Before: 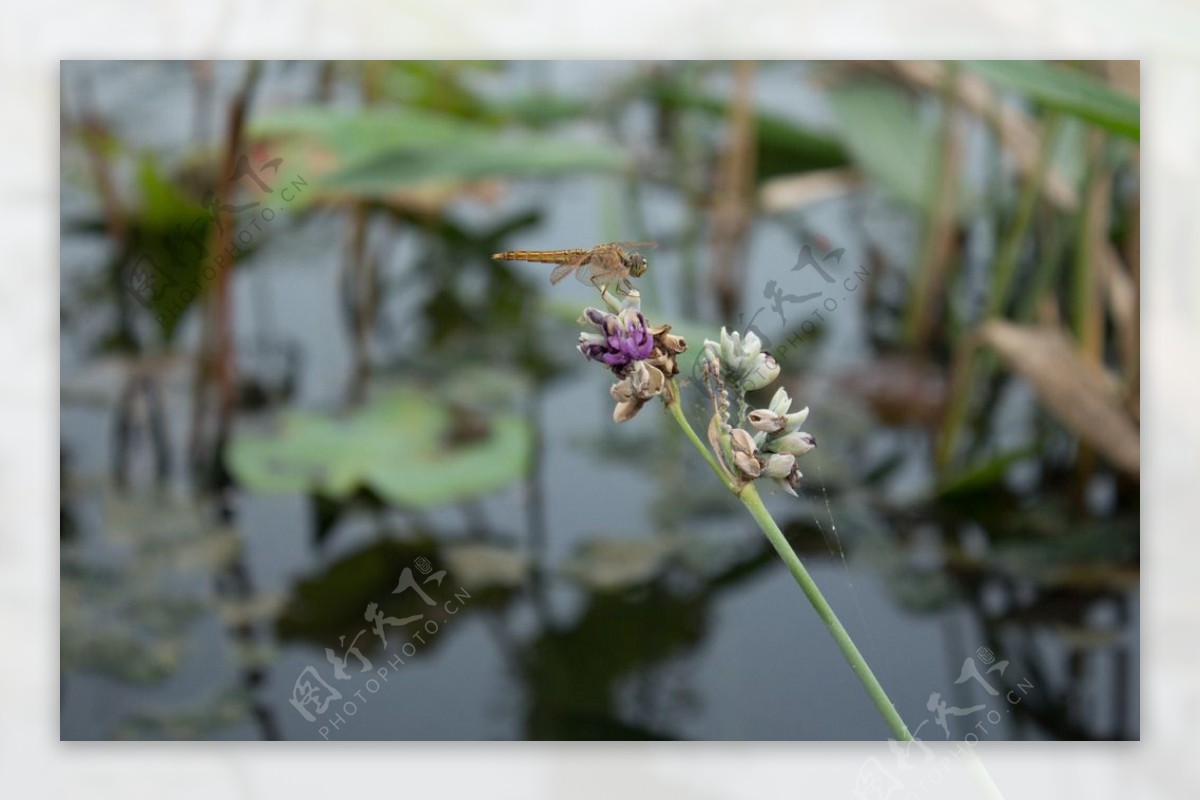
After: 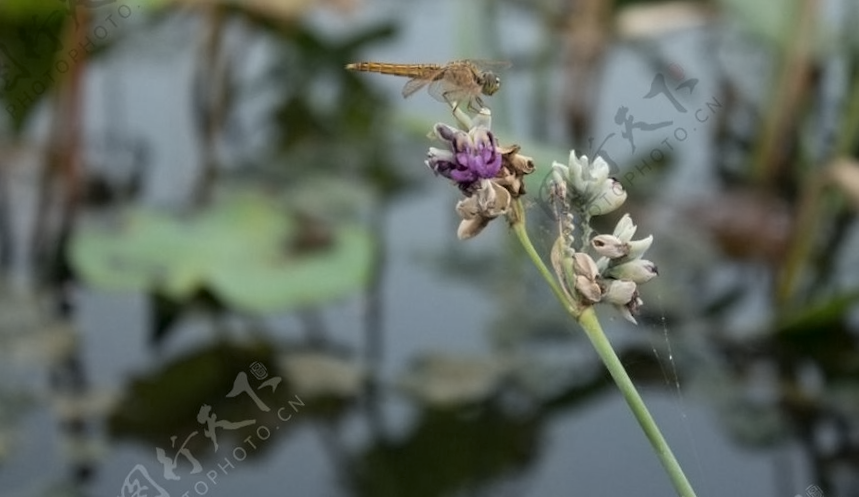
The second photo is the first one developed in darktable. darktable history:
contrast equalizer: y [[0.5 ×6], [0.5 ×6], [0.5 ×6], [0 ×6], [0, 0.039, 0.251, 0.29, 0.293, 0.292]]
white balance: red 1, blue 1
crop and rotate: angle -3.37°, left 9.79%, top 20.73%, right 12.42%, bottom 11.82%
